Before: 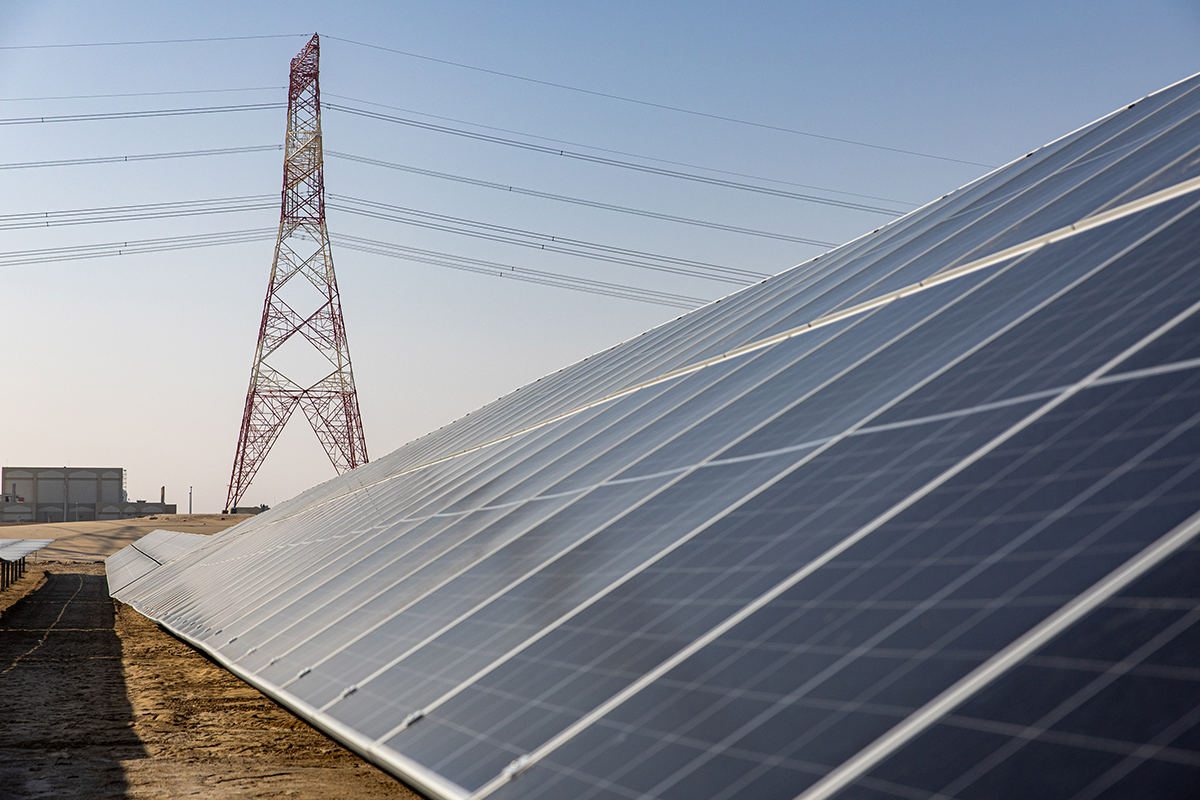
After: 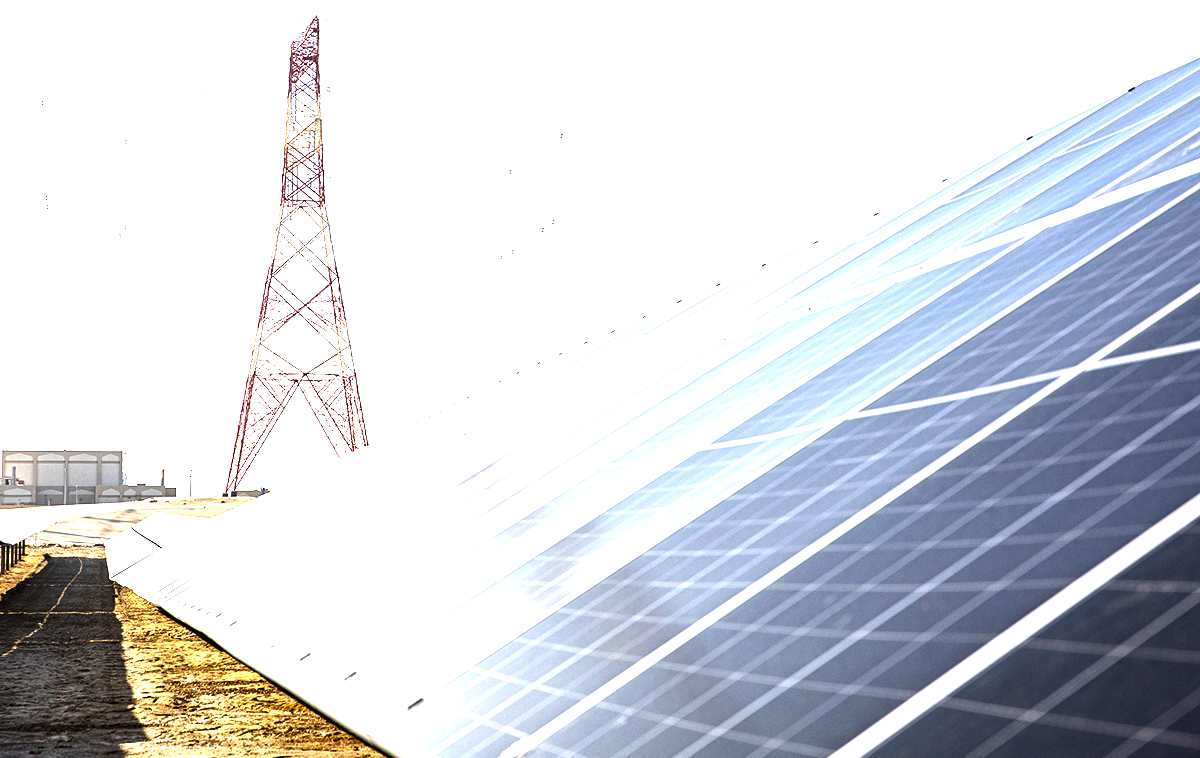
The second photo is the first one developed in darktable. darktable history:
exposure: black level correction 0, exposure 1.277 EV, compensate exposure bias true, compensate highlight preservation false
color balance rgb: perceptual saturation grading › global saturation 0.953%, perceptual brilliance grading › highlights 47.711%, perceptual brilliance grading › mid-tones 21.274%, perceptual brilliance grading › shadows -6.686%
crop and rotate: top 2.192%, bottom 3.021%
